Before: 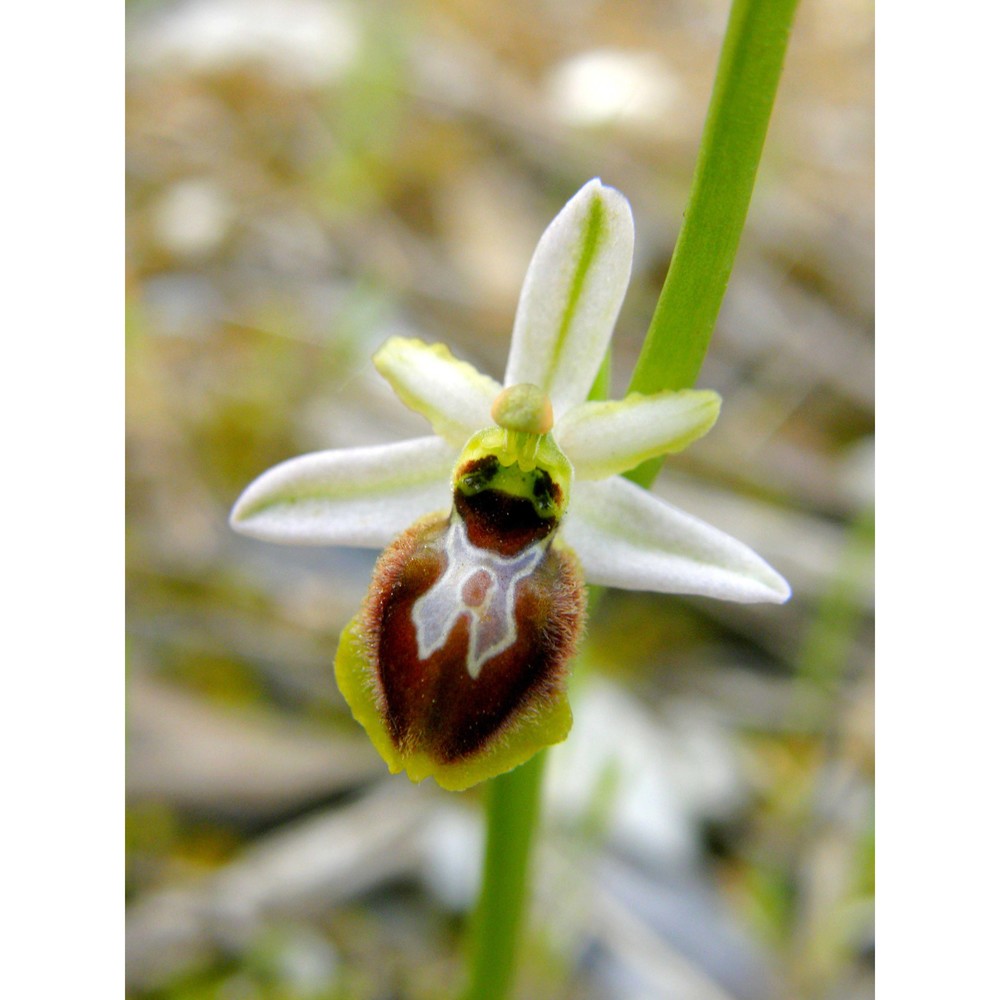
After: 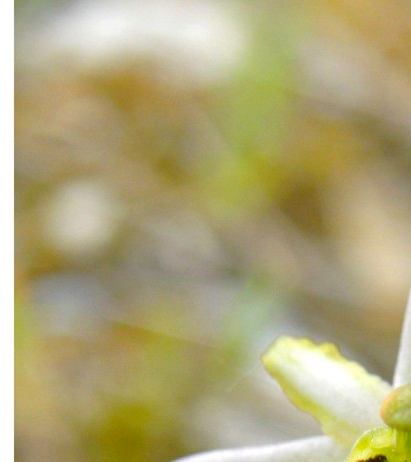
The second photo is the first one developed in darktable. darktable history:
haze removal: adaptive false
crop and rotate: left 11.144%, top 0.048%, right 47.669%, bottom 53.667%
